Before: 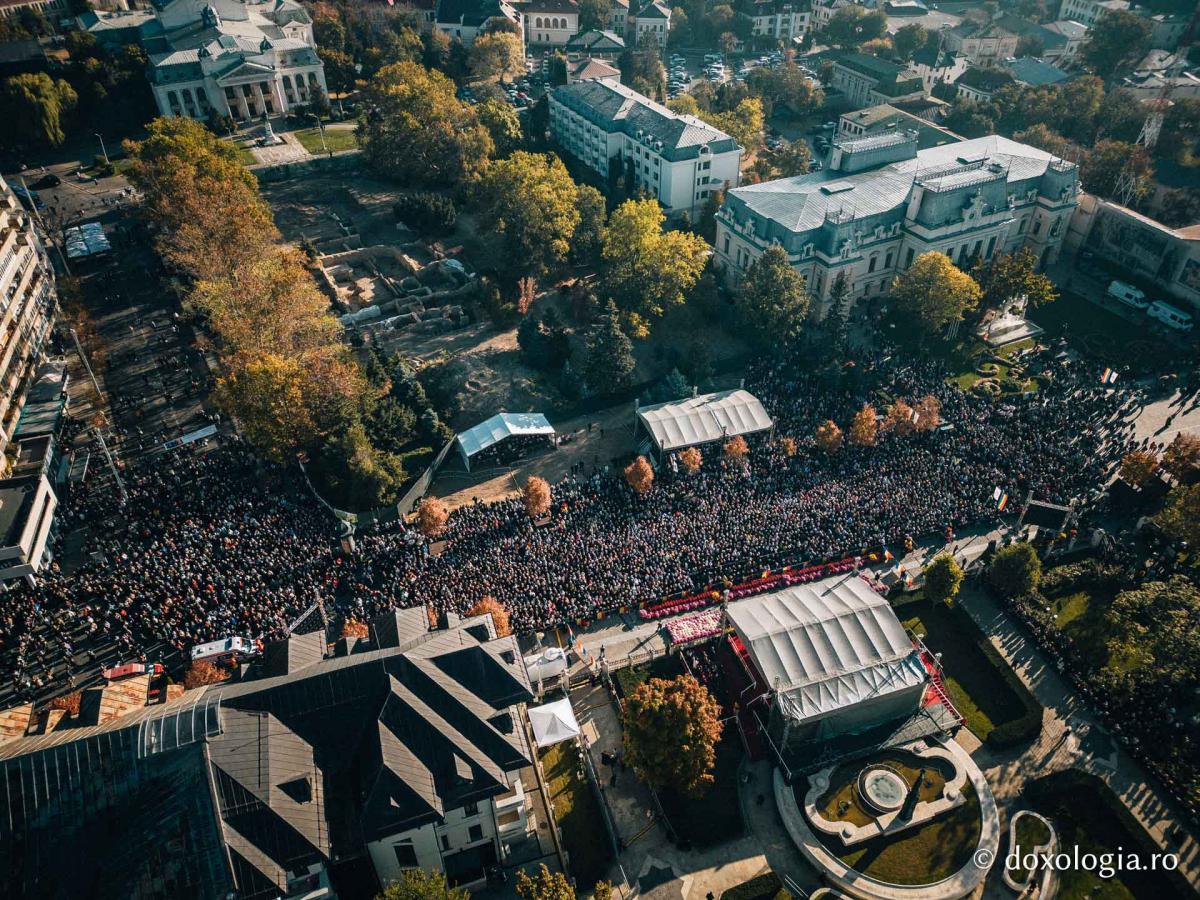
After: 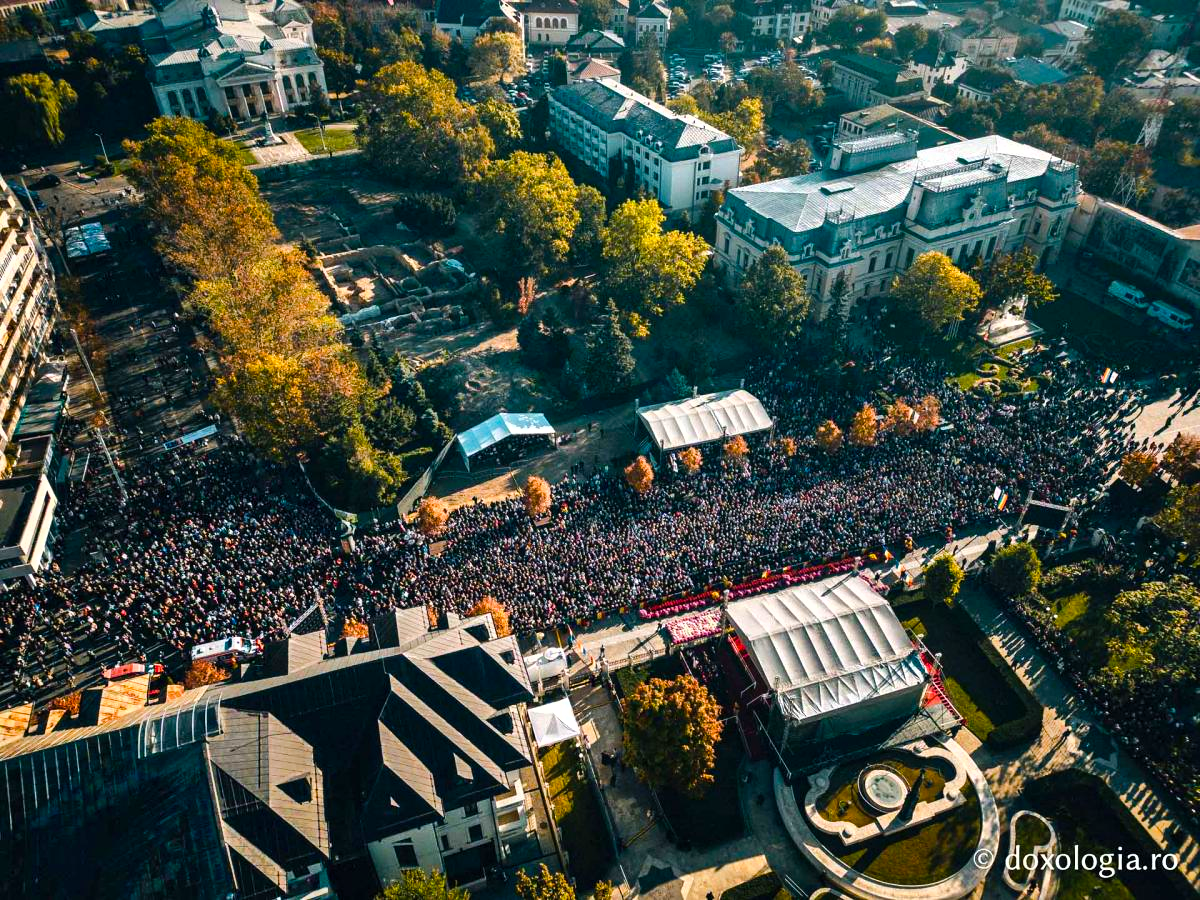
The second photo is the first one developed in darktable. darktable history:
shadows and highlights: low approximation 0.01, soften with gaussian
color balance rgb: linear chroma grading › global chroma 16.62%, perceptual saturation grading › highlights -8.63%, perceptual saturation grading › mid-tones 18.66%, perceptual saturation grading › shadows 28.49%, perceptual brilliance grading › highlights 14.22%, perceptual brilliance grading › shadows -18.96%, global vibrance 27.71%
